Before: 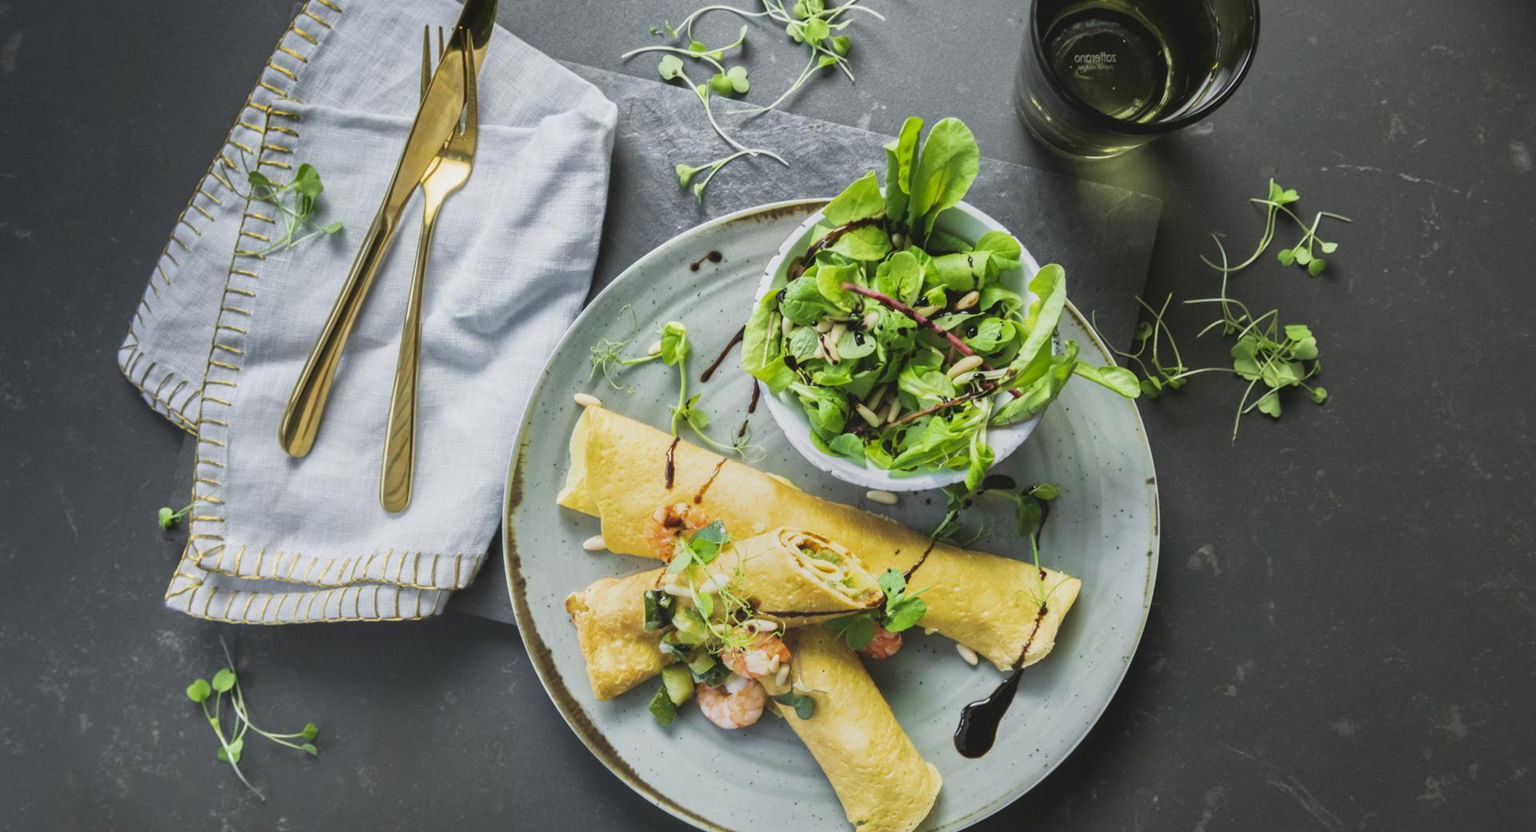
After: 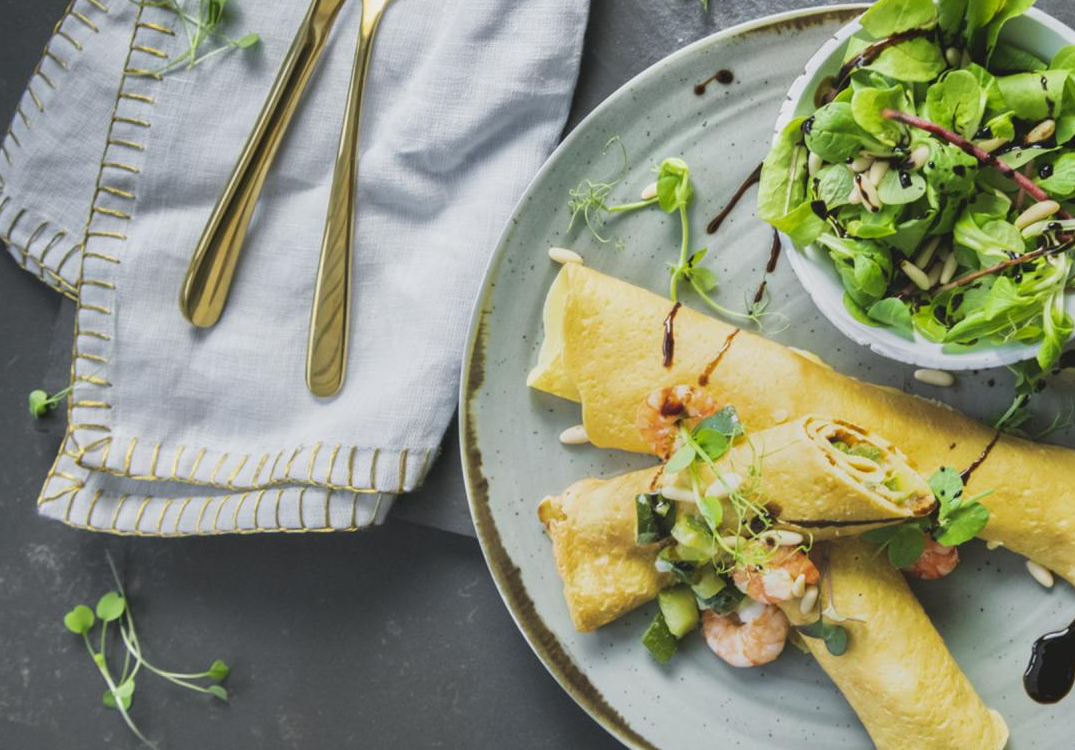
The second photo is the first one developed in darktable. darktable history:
crop: left 8.843%, top 23.538%, right 35.115%, bottom 4.292%
